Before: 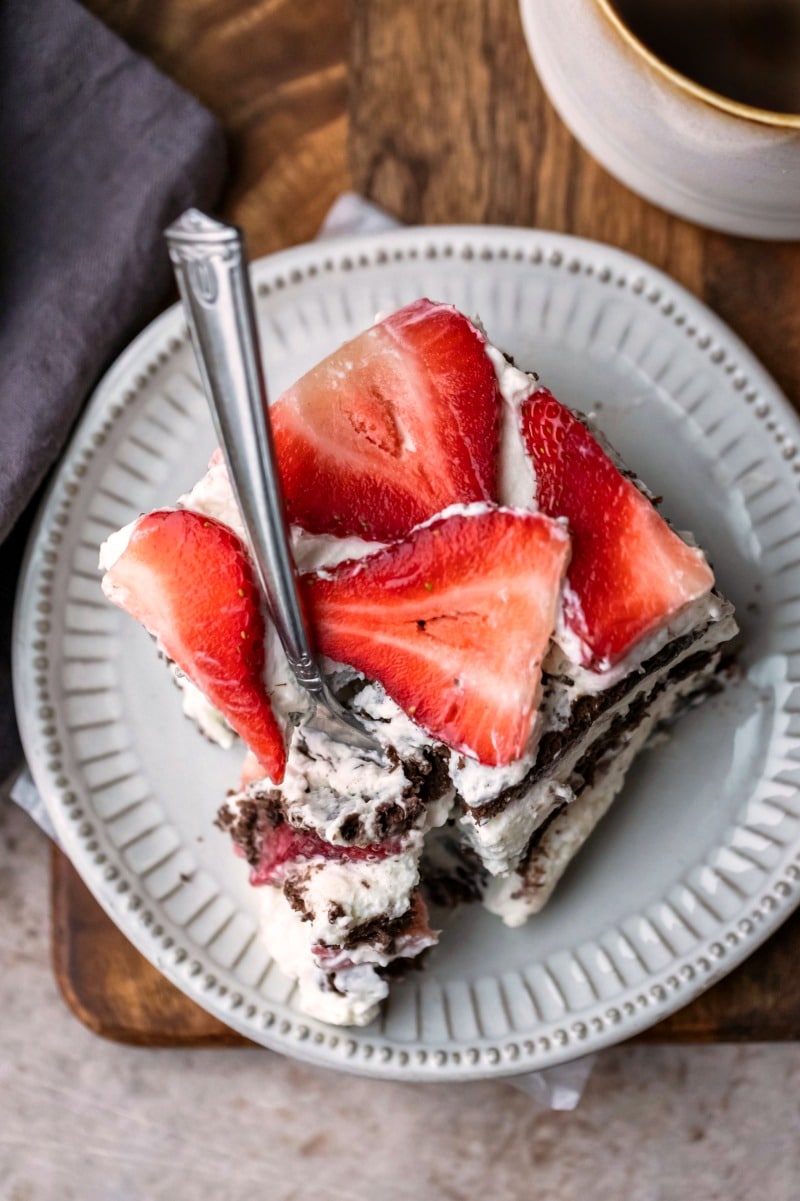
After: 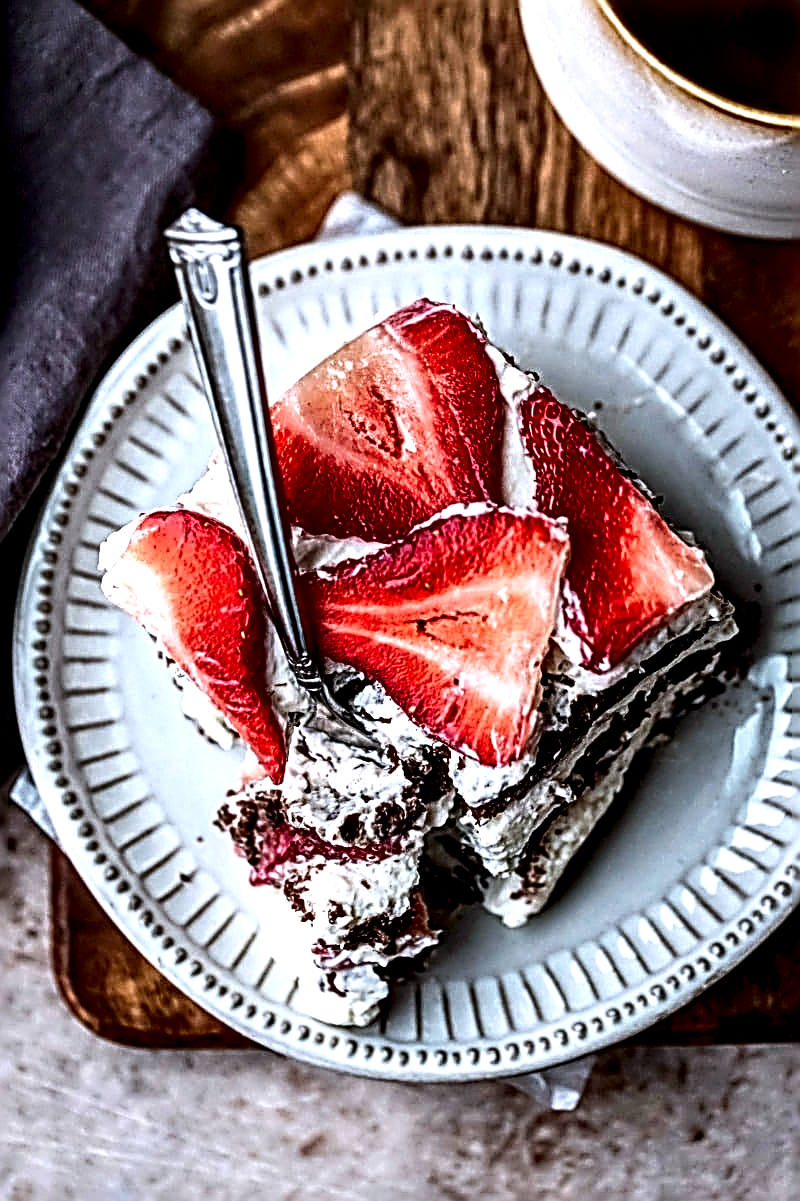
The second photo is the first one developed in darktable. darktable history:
contrast brightness saturation: contrast 0.187, brightness -0.107, saturation 0.213
color correction: highlights a* -3.95, highlights b* -10.67
local contrast: highlights 80%, shadows 58%, detail 175%, midtone range 0.597
sharpen: radius 3.192, amount 1.742
